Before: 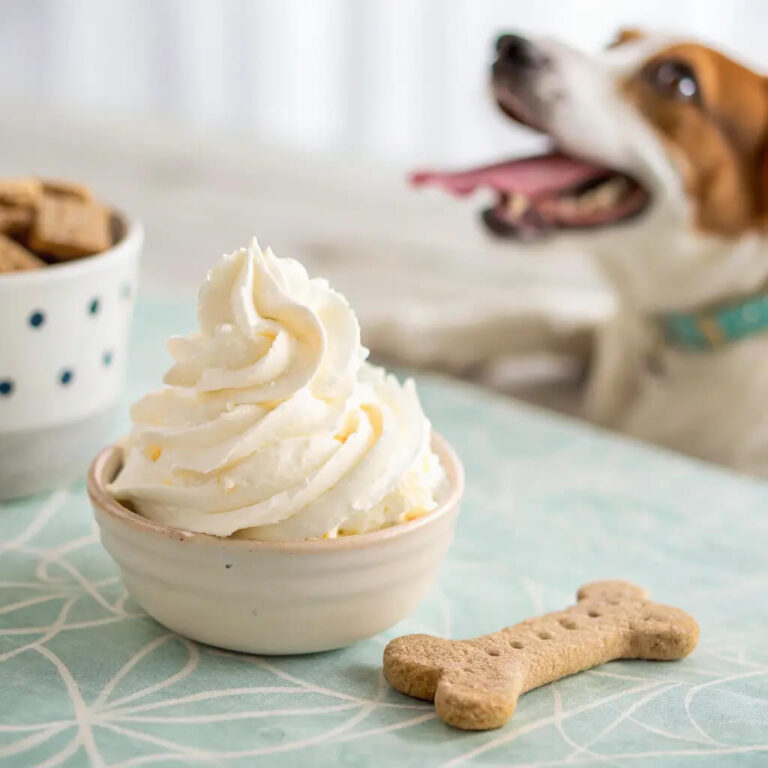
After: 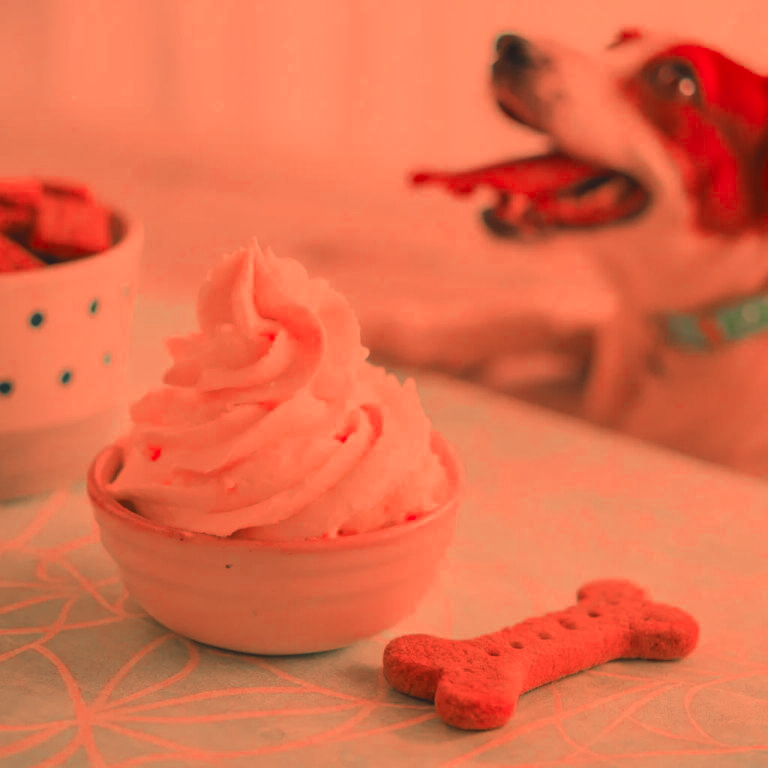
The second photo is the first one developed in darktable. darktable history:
white balance: red 1.467, blue 0.684
exposure: black level correction -0.014, exposure -0.193 EV, compensate highlight preservation false
color zones: curves: ch0 [(0, 0.299) (0.25, 0.383) (0.456, 0.352) (0.736, 0.571)]; ch1 [(0, 0.63) (0.151, 0.568) (0.254, 0.416) (0.47, 0.558) (0.732, 0.37) (0.909, 0.492)]; ch2 [(0.004, 0.604) (0.158, 0.443) (0.257, 0.403) (0.761, 0.468)]
